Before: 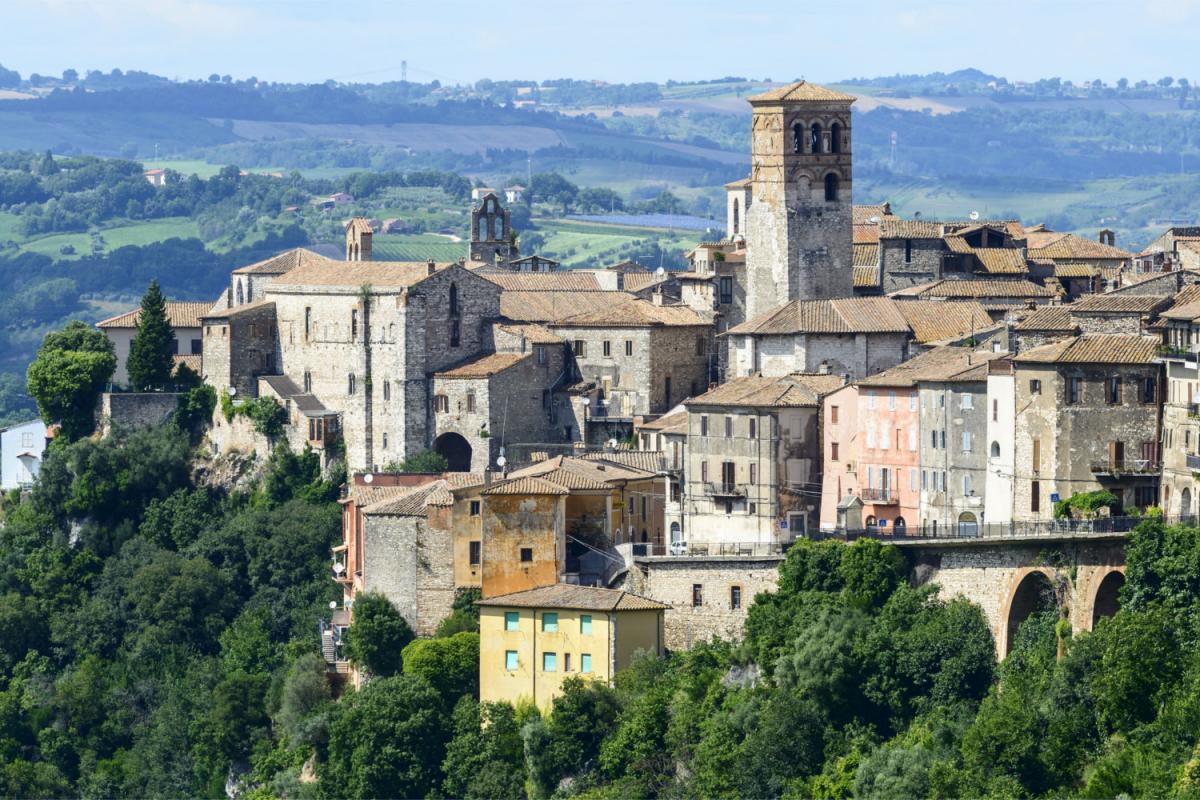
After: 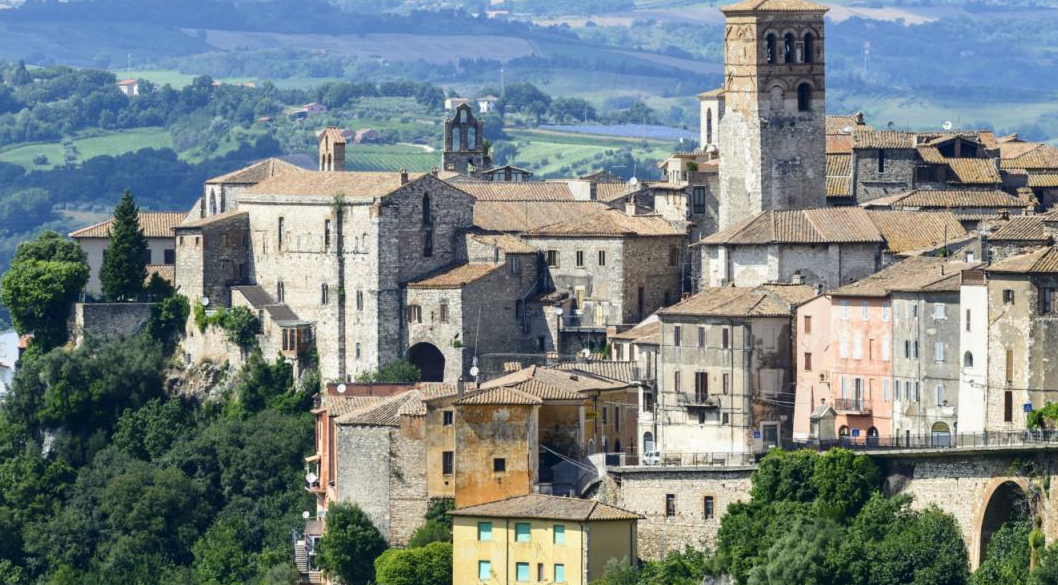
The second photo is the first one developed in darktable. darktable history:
crop and rotate: left 2.294%, top 11.3%, right 9.485%, bottom 15.482%
